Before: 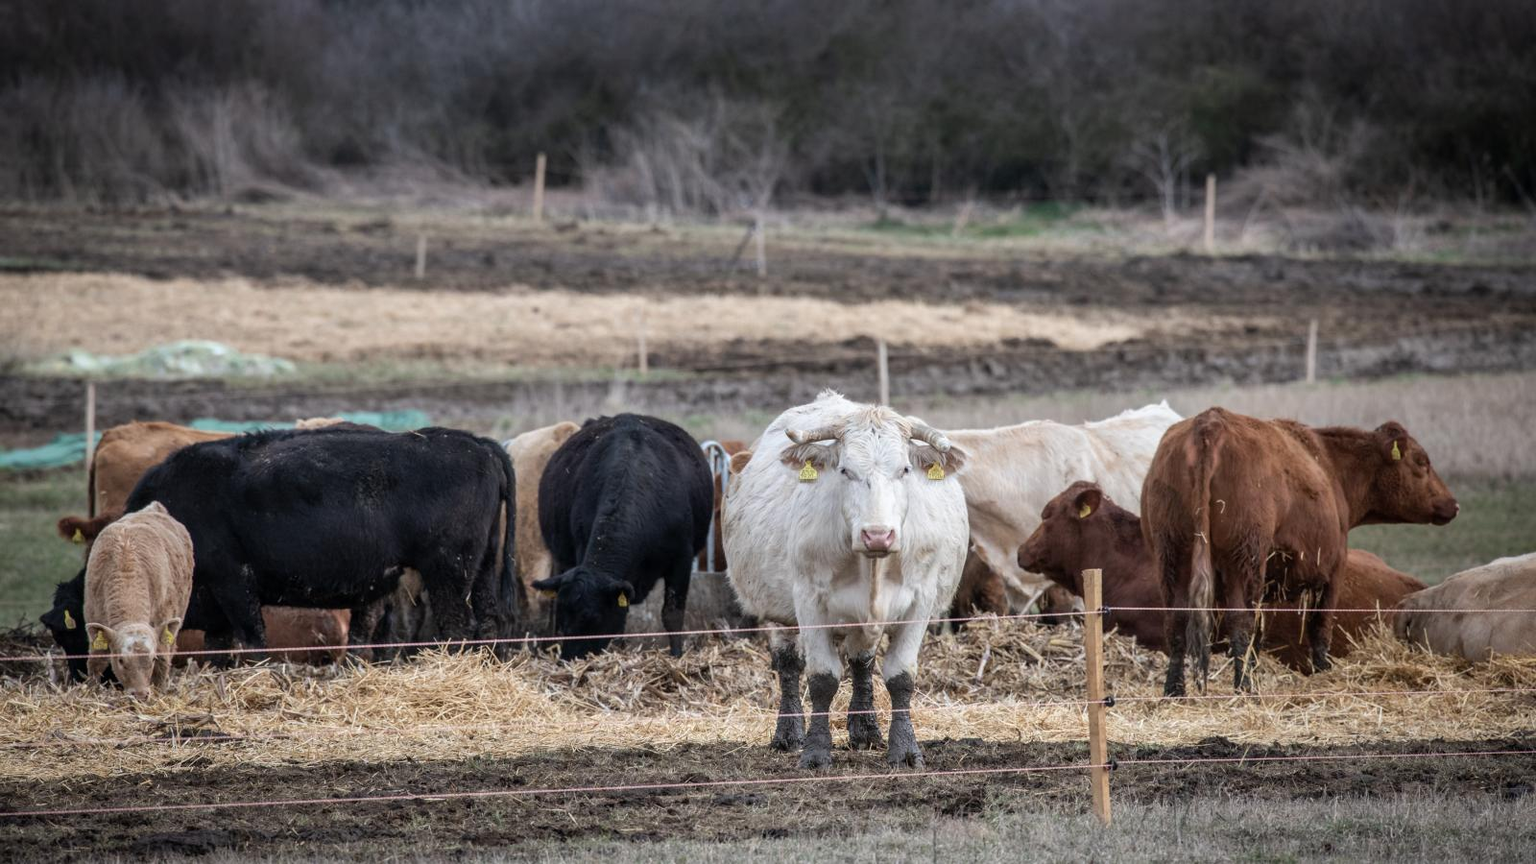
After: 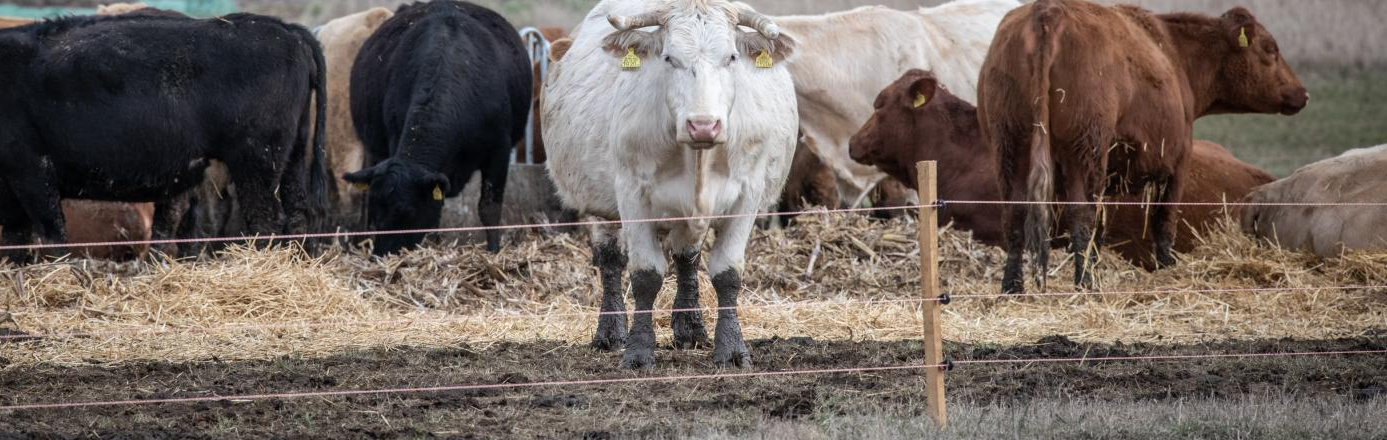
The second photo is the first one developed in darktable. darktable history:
crop and rotate: left 13.303%, top 48.064%, bottom 2.955%
